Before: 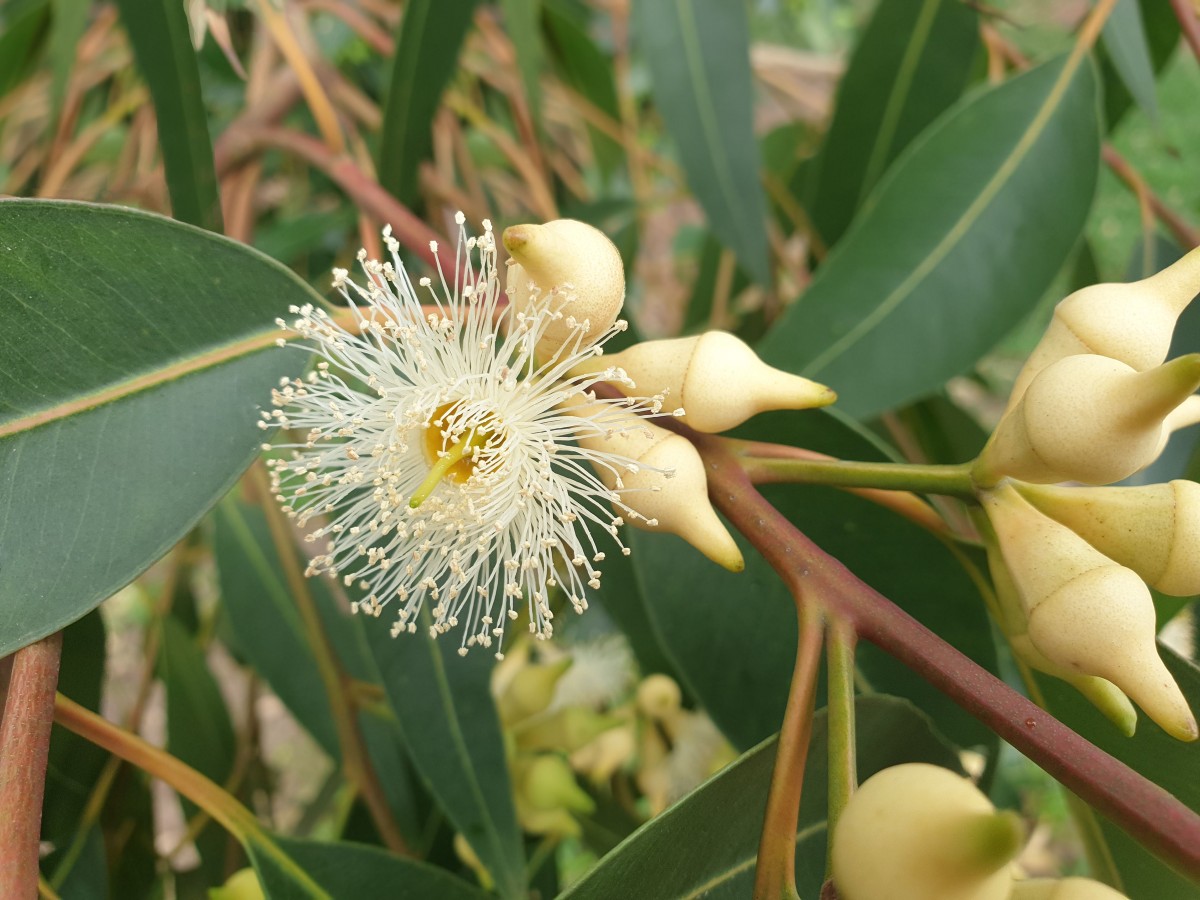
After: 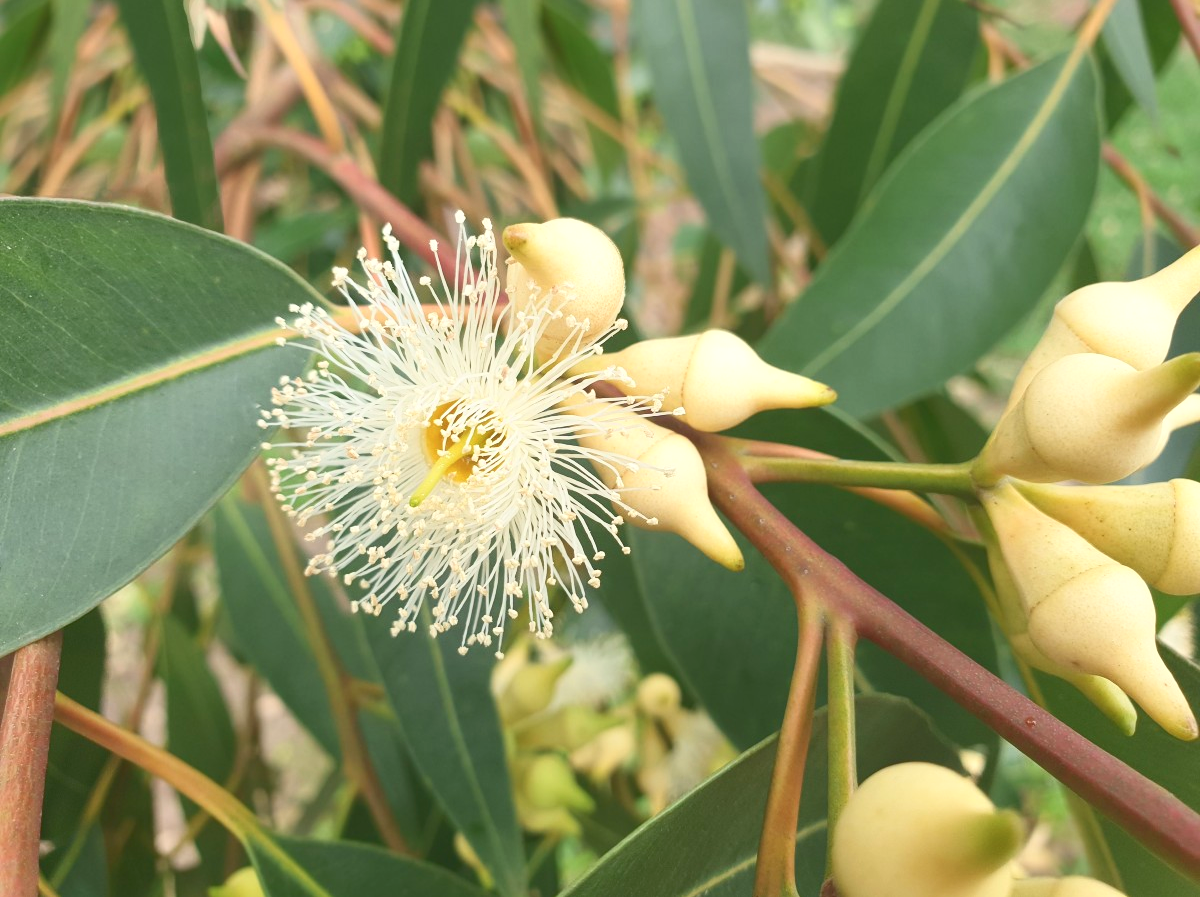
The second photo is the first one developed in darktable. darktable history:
contrast brightness saturation: saturation -0.059
crop: top 0.118%, bottom 0.152%
tone curve: curves: ch0 [(0, 0) (0.003, 0.156) (0.011, 0.156) (0.025, 0.161) (0.044, 0.164) (0.069, 0.178) (0.1, 0.201) (0.136, 0.229) (0.177, 0.263) (0.224, 0.301) (0.277, 0.355) (0.335, 0.415) (0.399, 0.48) (0.468, 0.561) (0.543, 0.647) (0.623, 0.735) (0.709, 0.819) (0.801, 0.893) (0.898, 0.953) (1, 1)]
